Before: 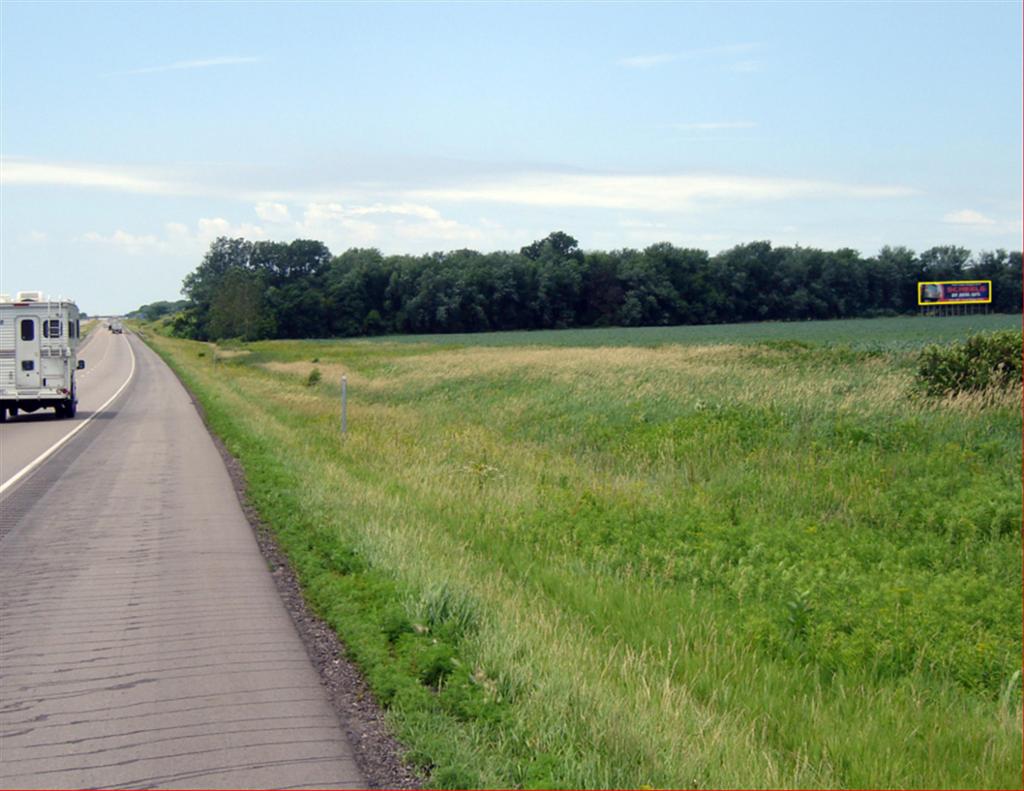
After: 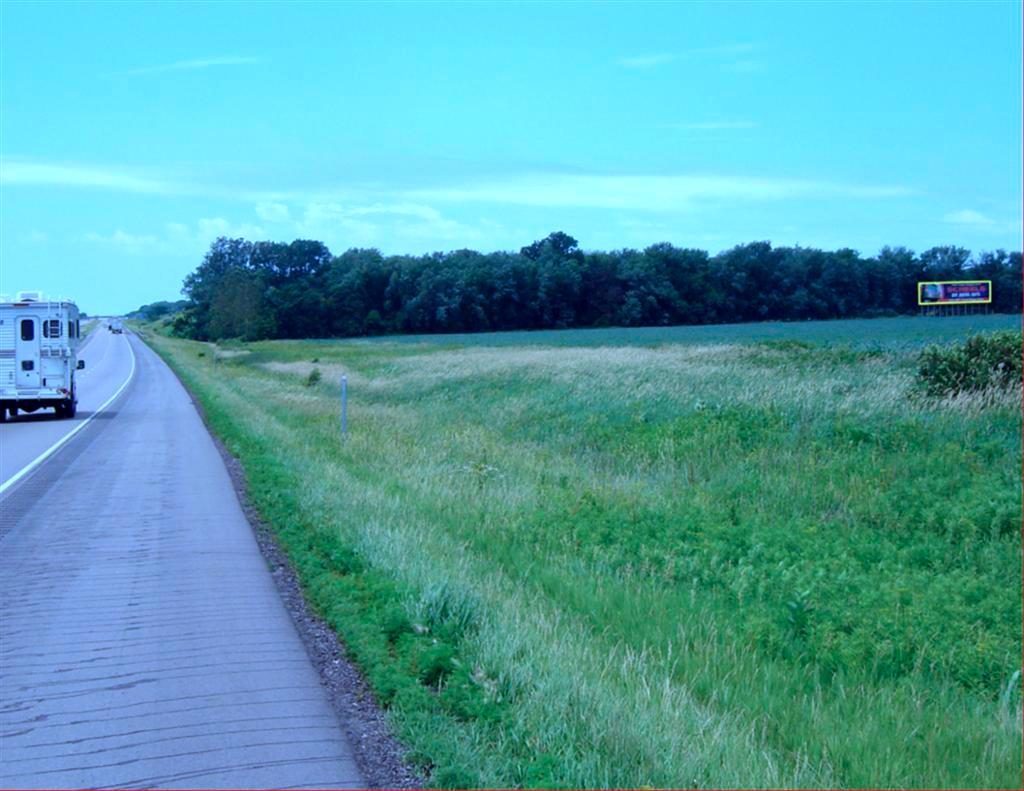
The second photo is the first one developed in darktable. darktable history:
color calibration: gray › normalize channels true, illuminant as shot in camera, x 0.44, y 0.412, temperature 2875.76 K, gamut compression 0.011
